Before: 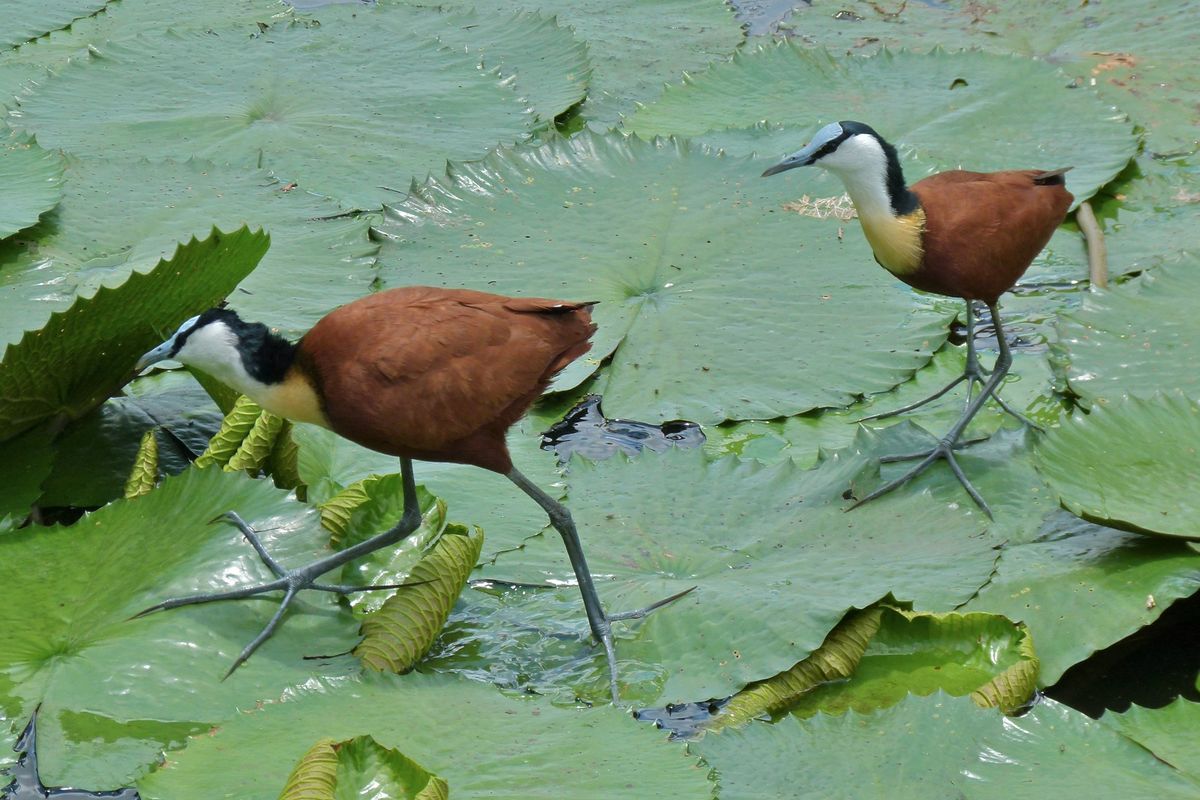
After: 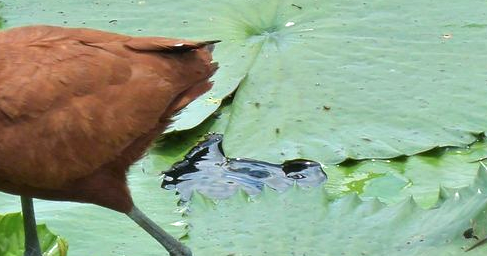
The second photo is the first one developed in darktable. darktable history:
exposure: exposure 0.609 EV, compensate exposure bias true, compensate highlight preservation false
crop: left 31.62%, top 32.682%, right 27.715%, bottom 35.284%
